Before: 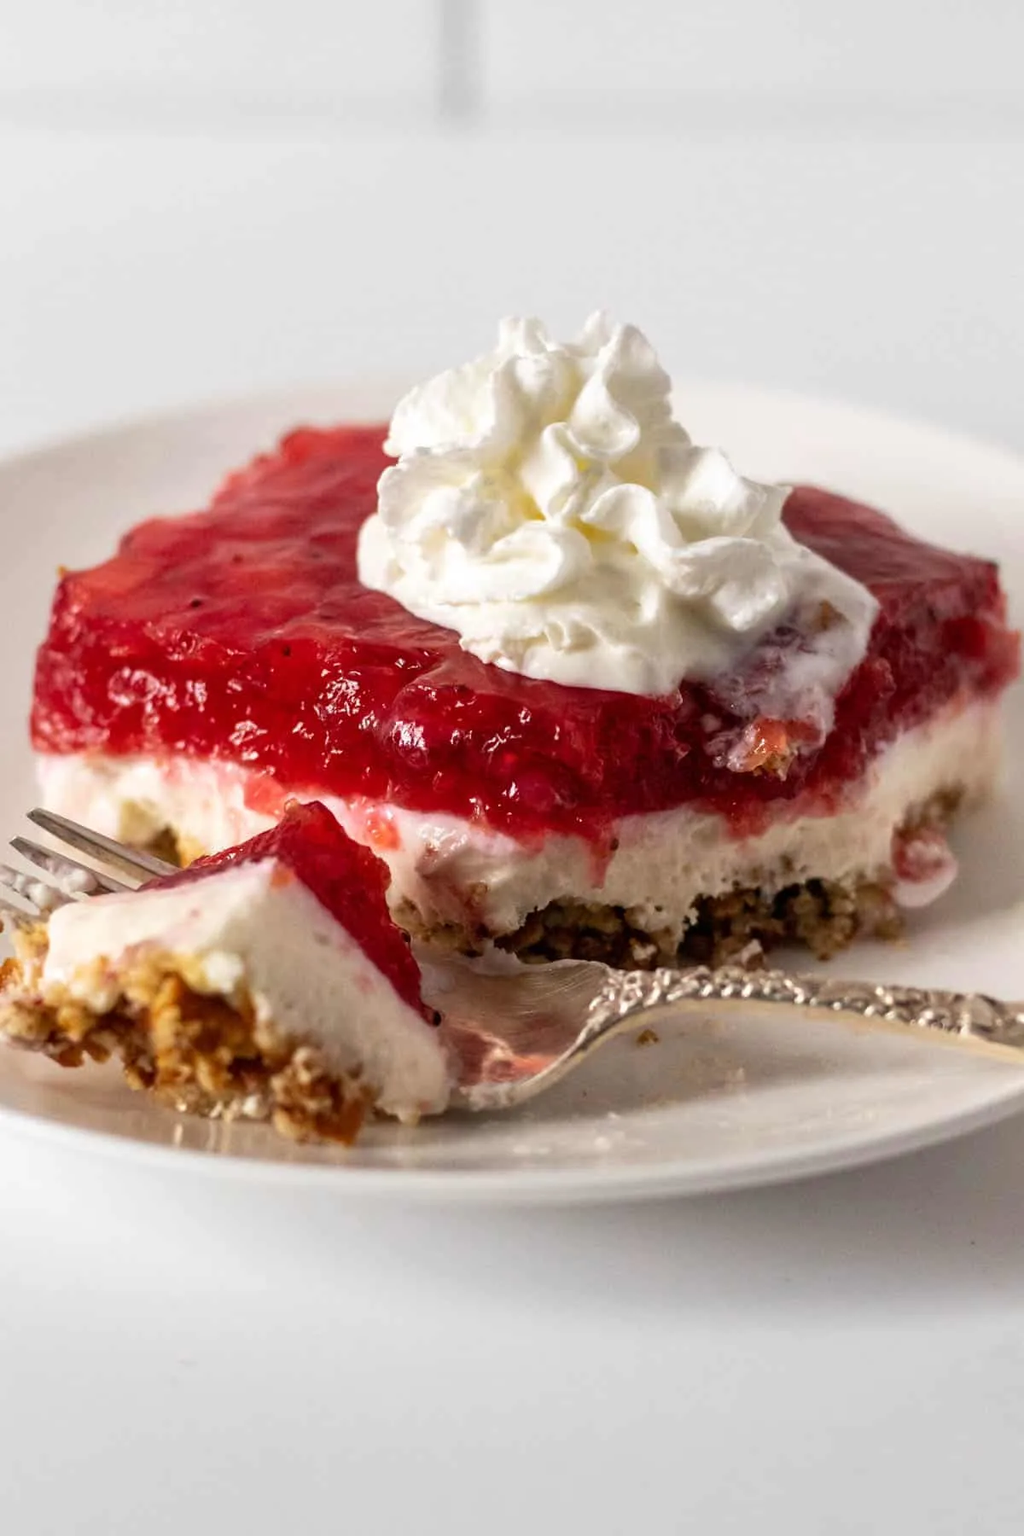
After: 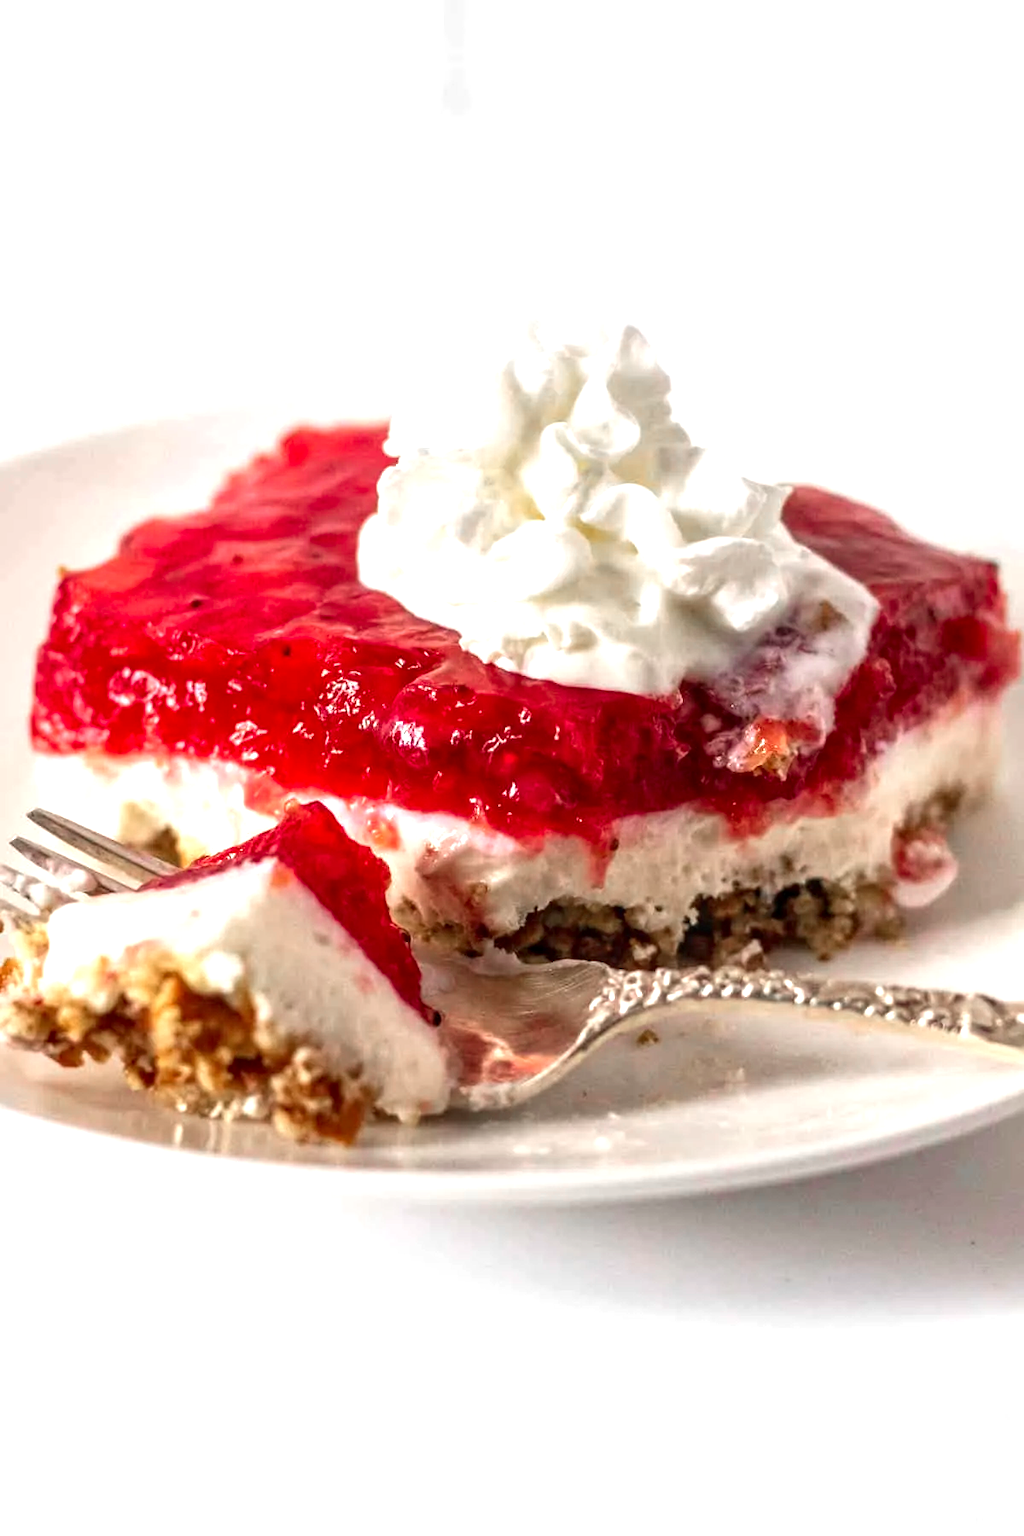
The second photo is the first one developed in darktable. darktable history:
exposure: black level correction 0, exposure 0.7 EV, compensate highlight preservation false
local contrast: on, module defaults
color zones: curves: ch1 [(0, 0.638) (0.193, 0.442) (0.286, 0.15) (0.429, 0.14) (0.571, 0.142) (0.714, 0.154) (0.857, 0.175) (1, 0.638)]
